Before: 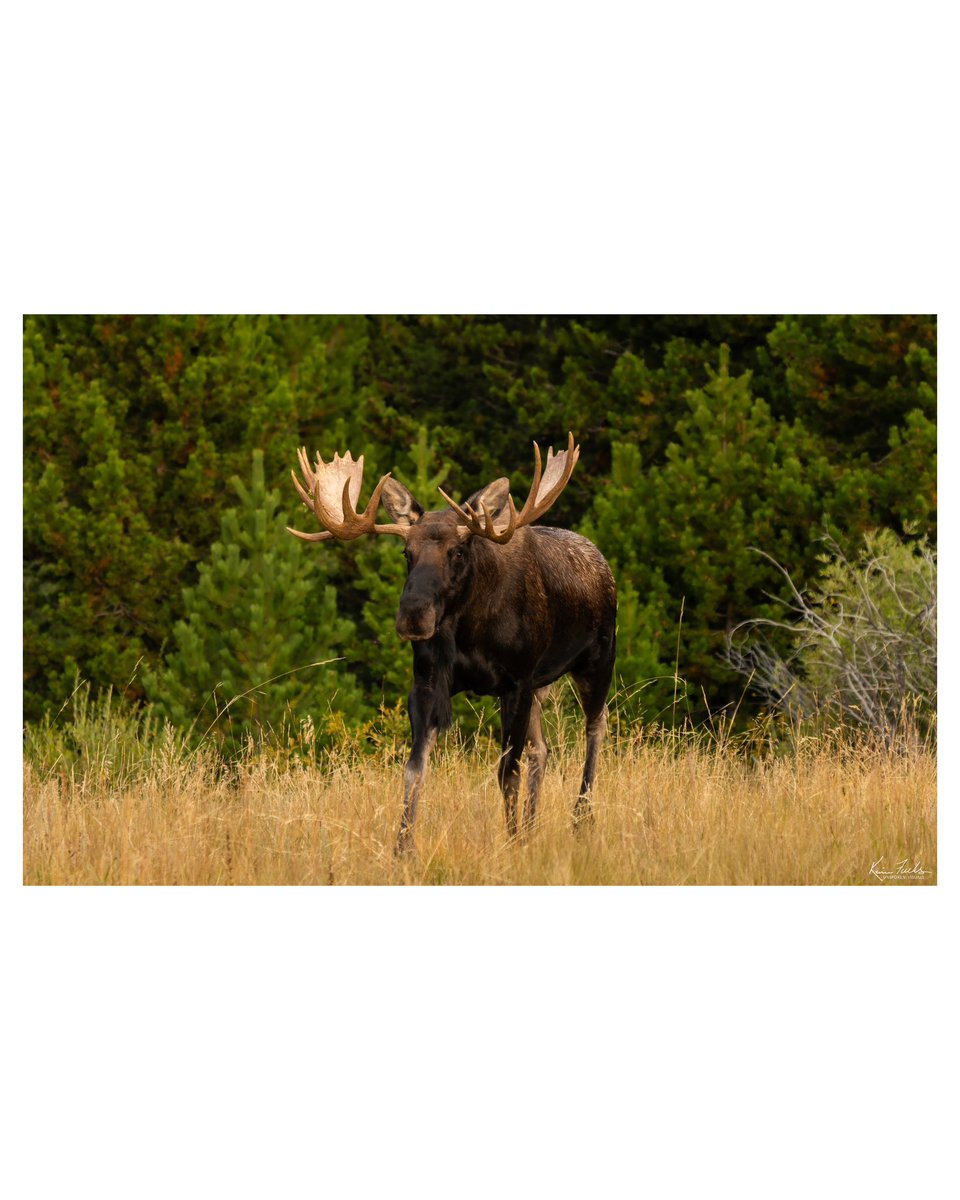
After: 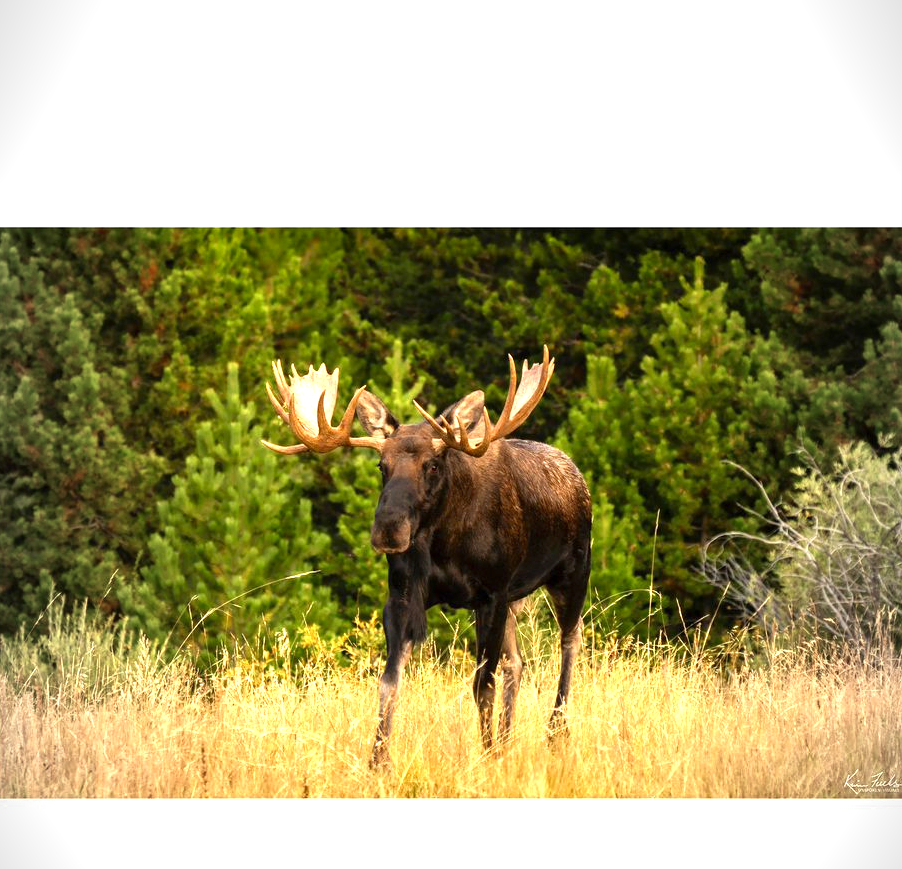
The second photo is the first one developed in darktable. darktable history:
exposure: exposure 0.925 EV, compensate exposure bias true, compensate highlight preservation false
shadows and highlights: shadows 37.33, highlights -27.43, soften with gaussian
vignetting: fall-off start 95.99%, fall-off radius 100.44%, width/height ratio 0.614
color zones: curves: ch0 [(0.004, 0.305) (0.261, 0.623) (0.389, 0.399) (0.708, 0.571) (0.947, 0.34)]; ch1 [(0.025, 0.645) (0.229, 0.584) (0.326, 0.551) (0.484, 0.262) (0.757, 0.643)]
crop: left 2.679%, top 7.287%, right 3.291%, bottom 20.264%
